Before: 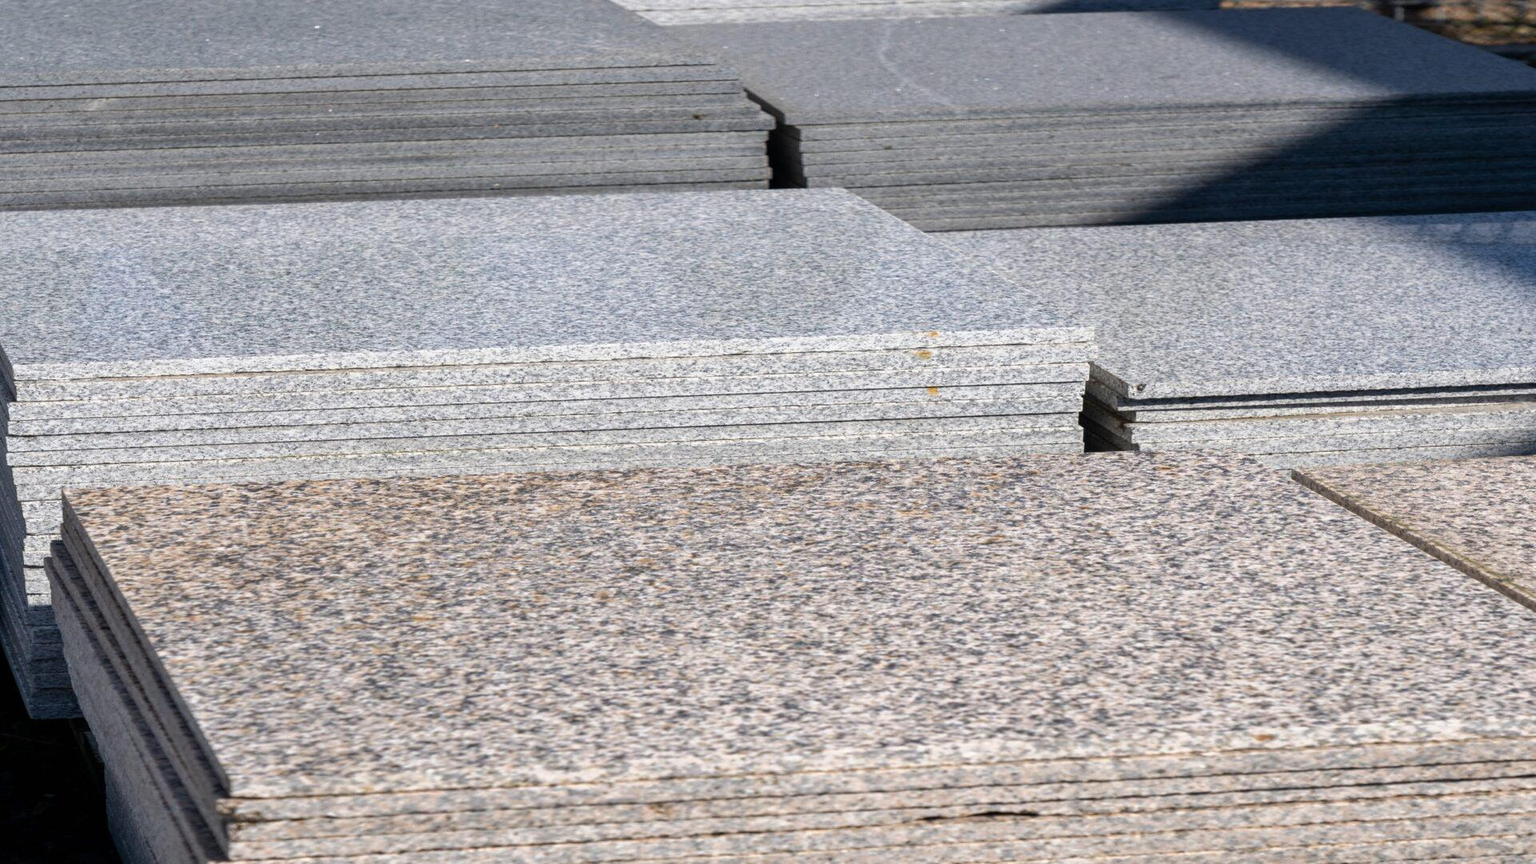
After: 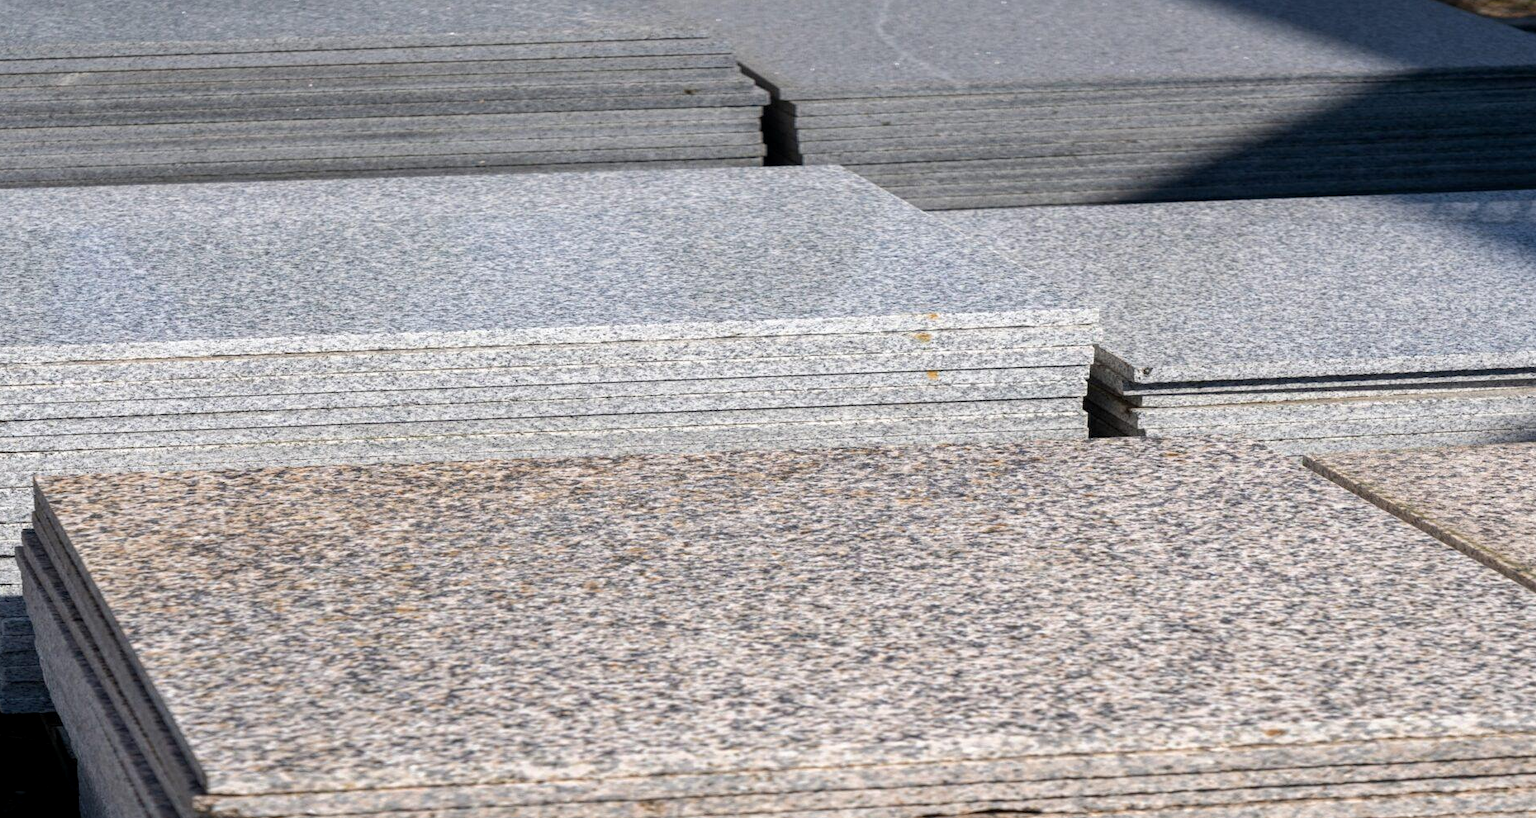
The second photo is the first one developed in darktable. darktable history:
crop: left 1.964%, top 3.251%, right 1.122%, bottom 4.933%
local contrast: highlights 100%, shadows 100%, detail 120%, midtone range 0.2
contrast equalizer: y [[0.5, 0.5, 0.478, 0.5, 0.5, 0.5], [0.5 ×6], [0.5 ×6], [0 ×6], [0 ×6]]
exposure: compensate highlight preservation false
